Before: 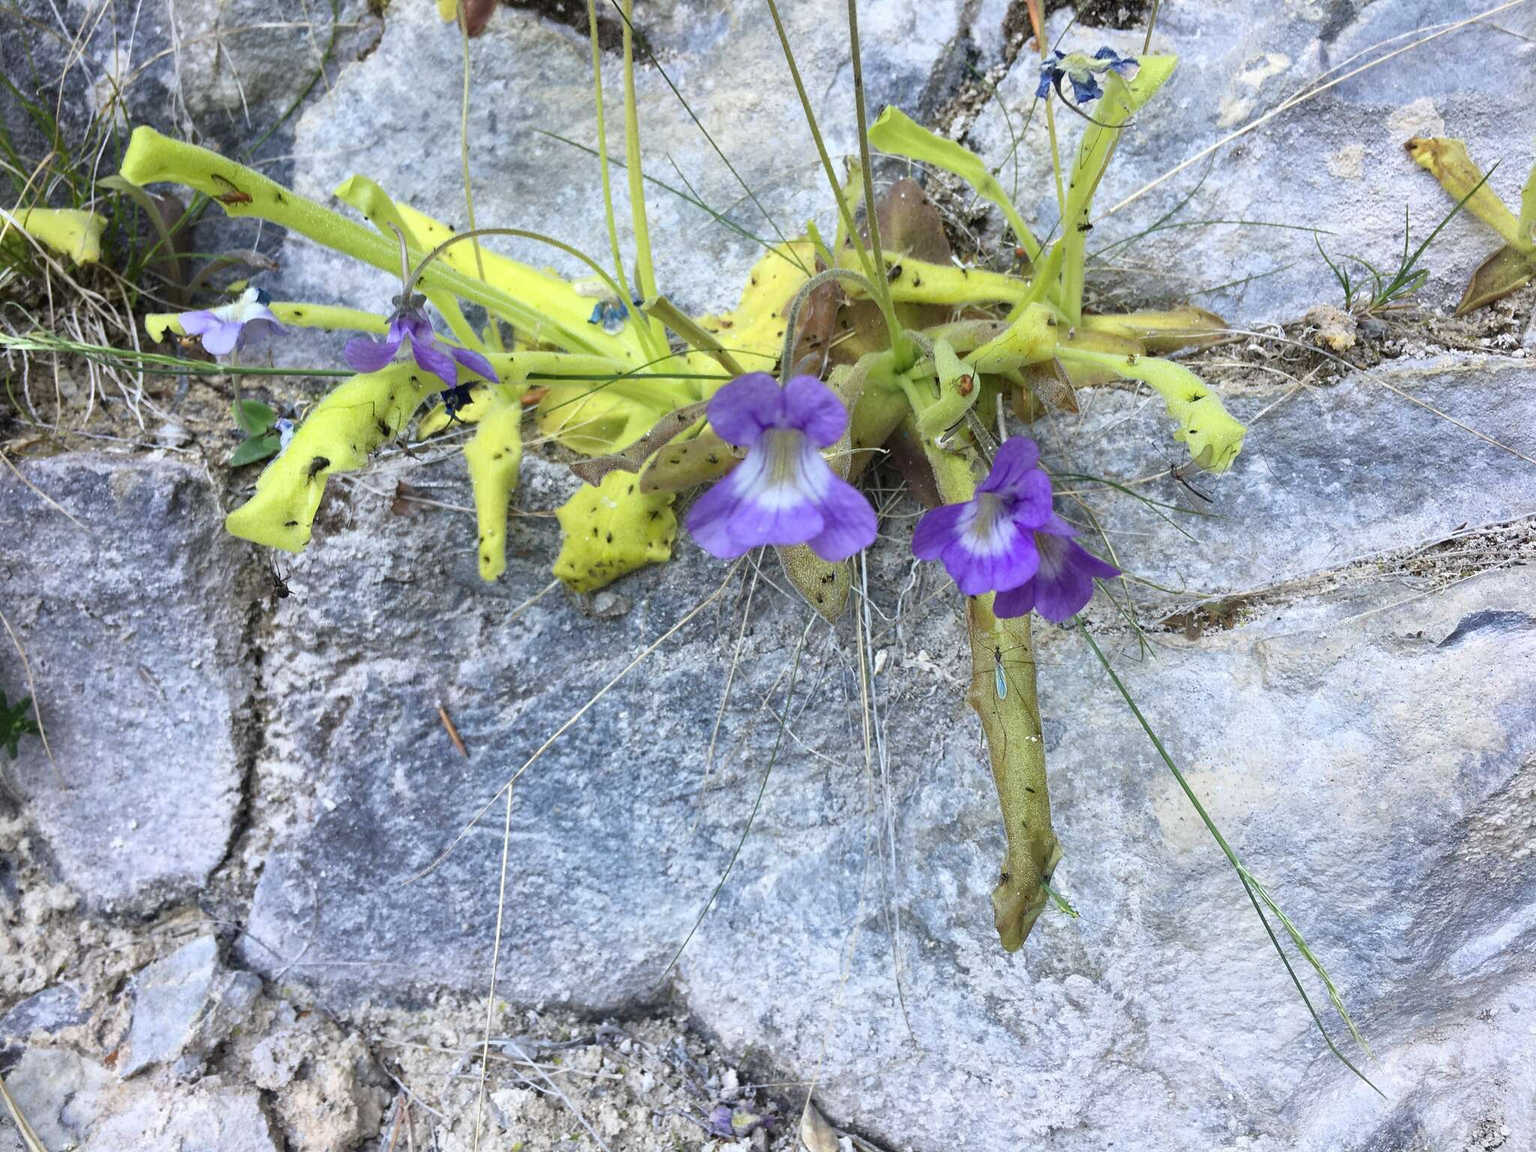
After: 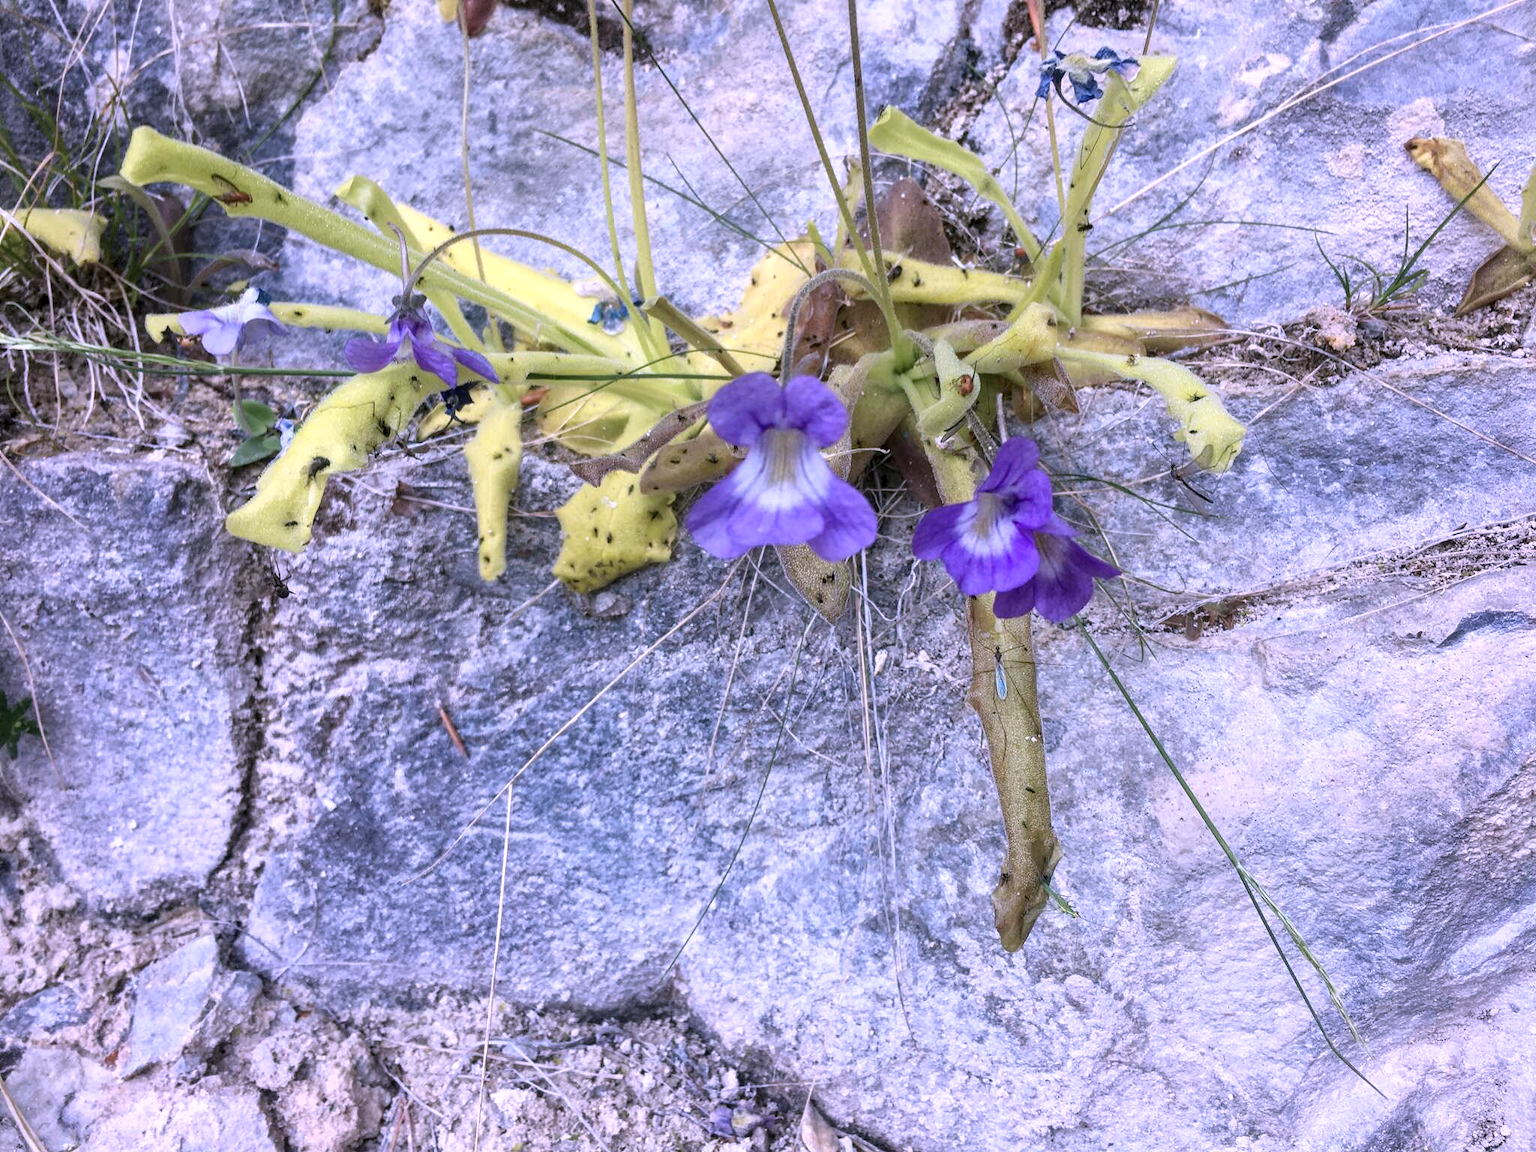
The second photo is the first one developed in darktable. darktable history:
color correction: highlights a* 15.1, highlights b* -24.76
local contrast: on, module defaults
